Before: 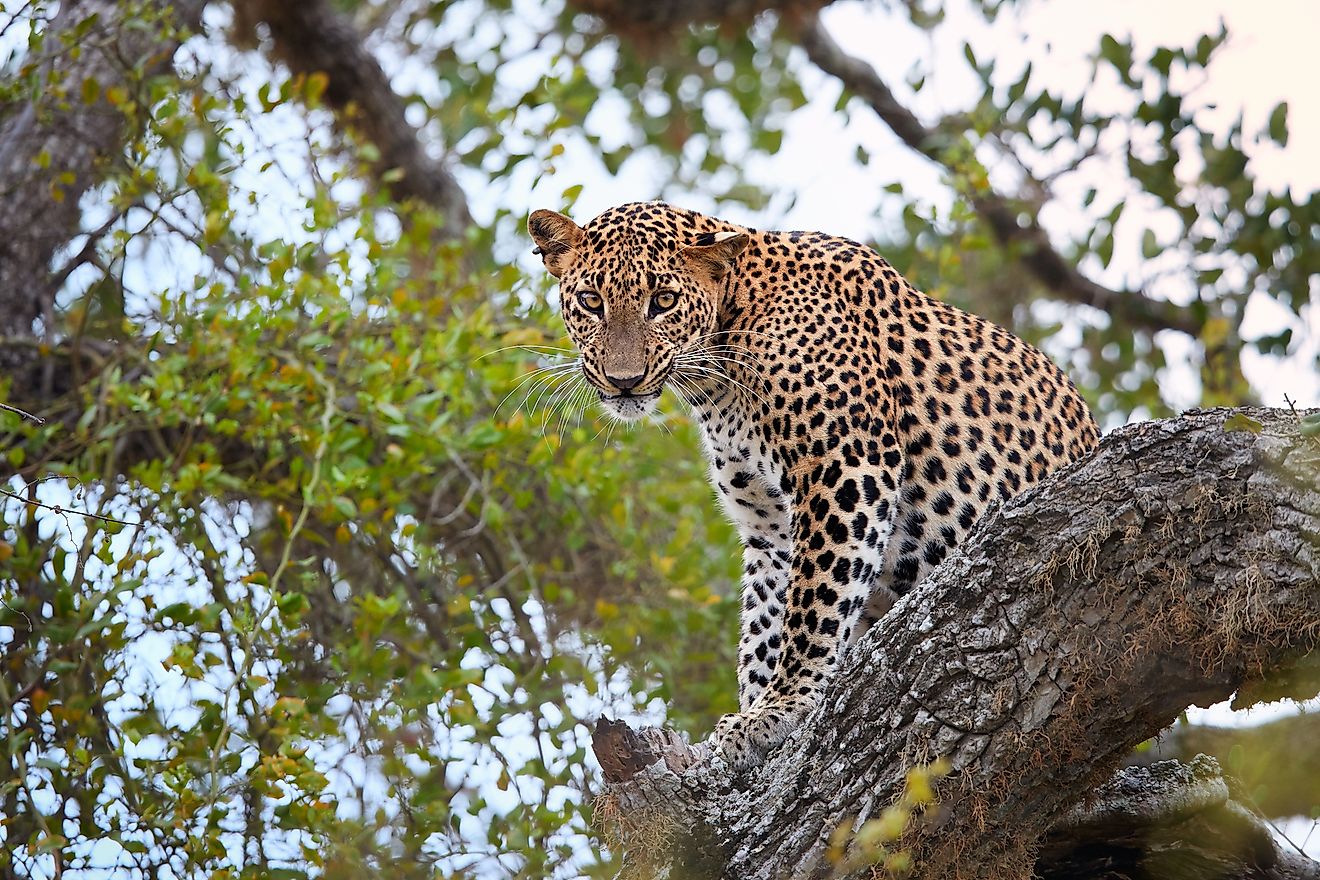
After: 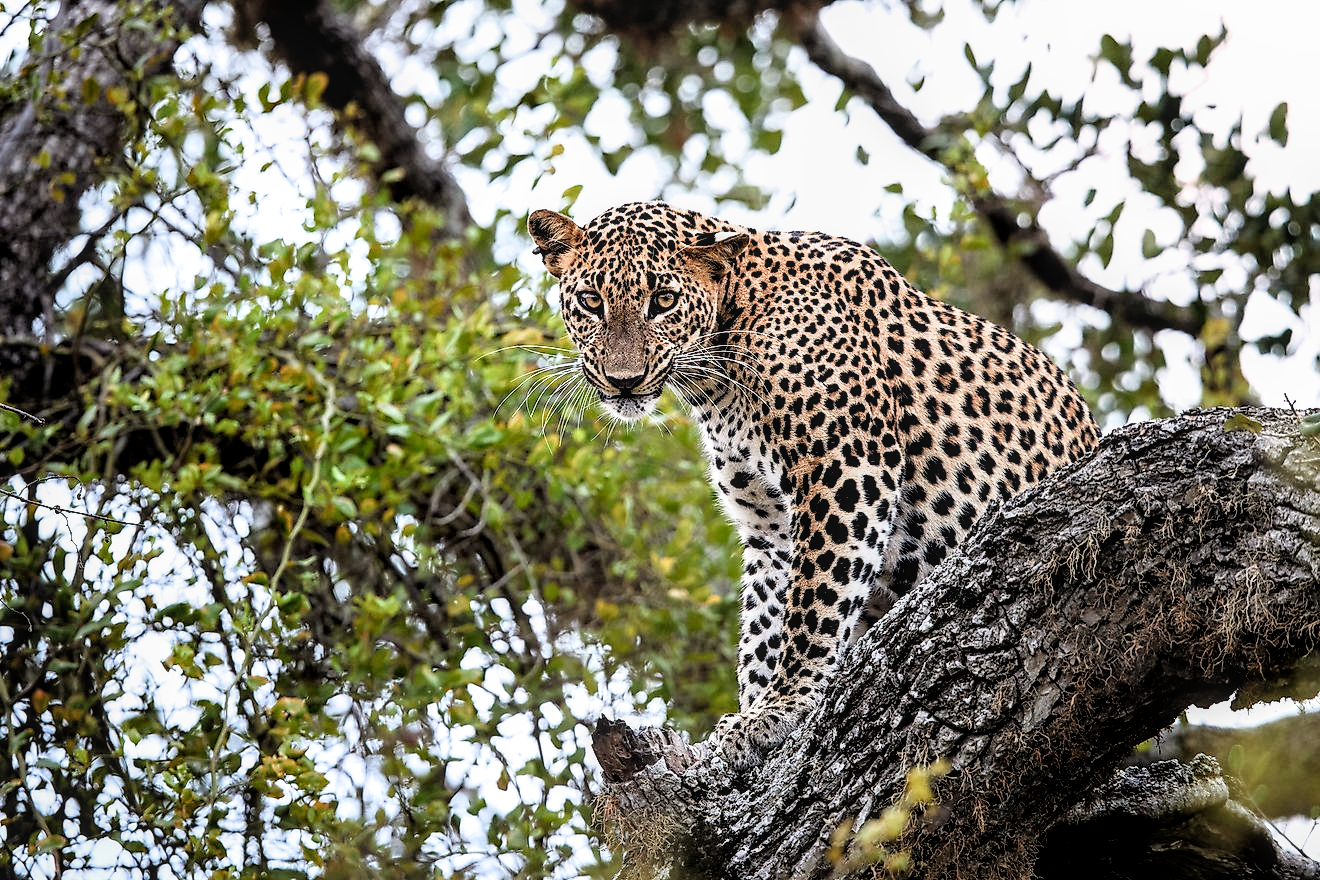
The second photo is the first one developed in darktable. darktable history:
local contrast: on, module defaults
filmic rgb: black relative exposure -3.61 EV, white relative exposure 2.17 EV, hardness 3.64
